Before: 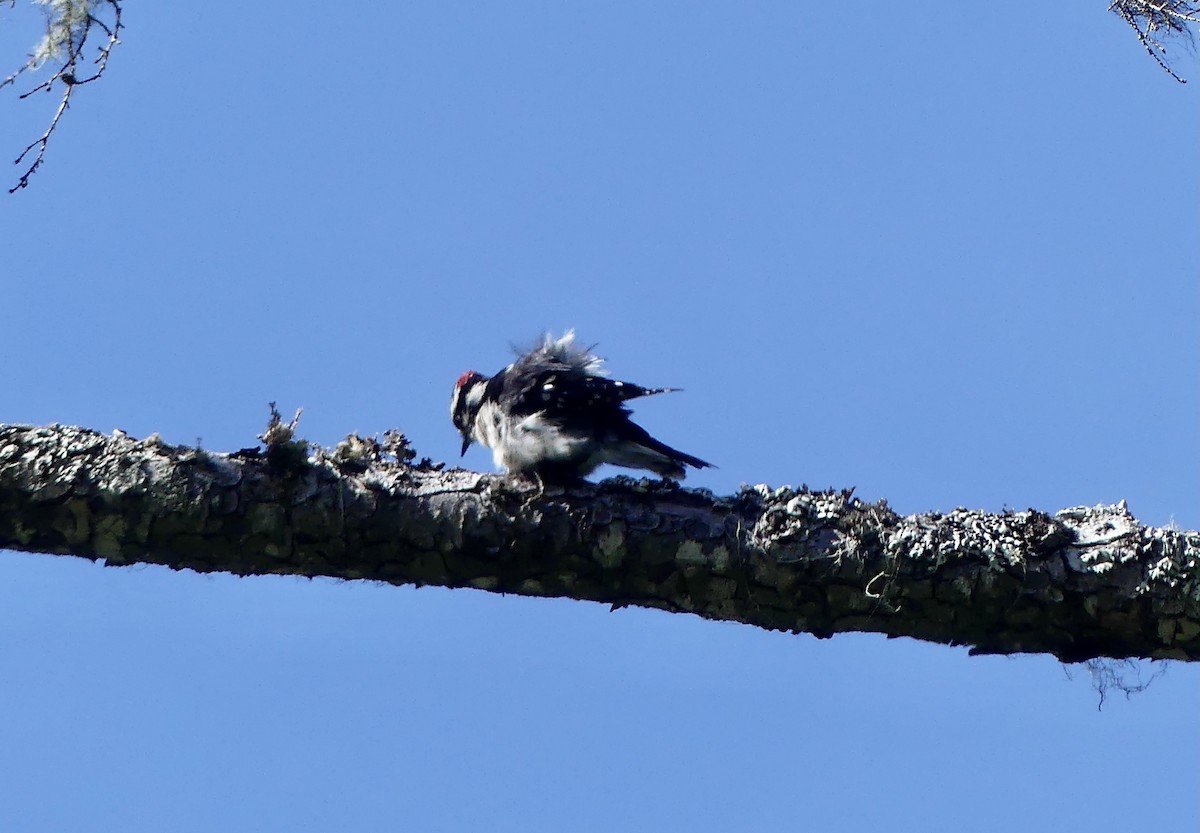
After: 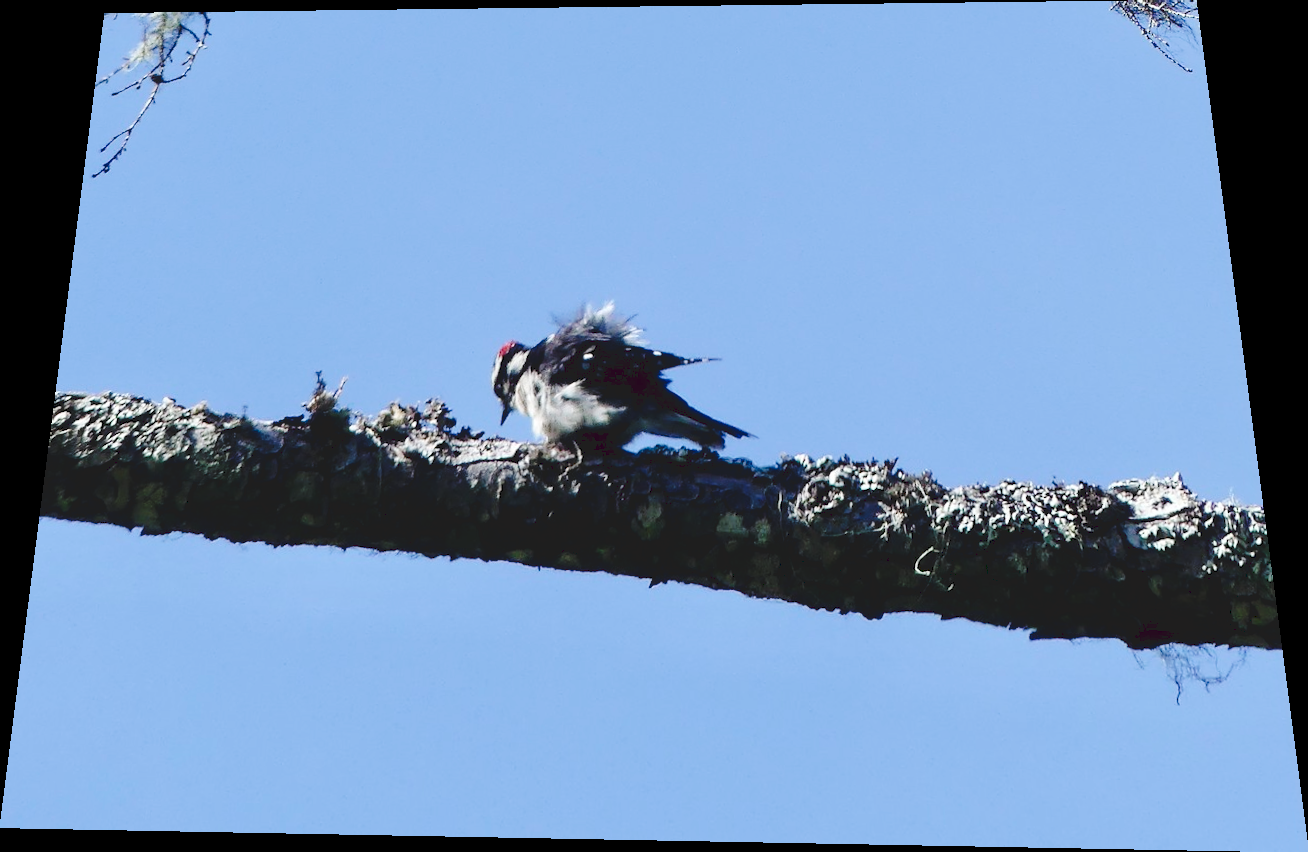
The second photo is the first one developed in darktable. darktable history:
tone curve: curves: ch0 [(0, 0) (0.003, 0.112) (0.011, 0.115) (0.025, 0.111) (0.044, 0.114) (0.069, 0.126) (0.1, 0.144) (0.136, 0.164) (0.177, 0.196) (0.224, 0.249) (0.277, 0.316) (0.335, 0.401) (0.399, 0.487) (0.468, 0.571) (0.543, 0.647) (0.623, 0.728) (0.709, 0.795) (0.801, 0.866) (0.898, 0.933) (1, 1)], preserve colors none
rotate and perspective: rotation 0.128°, lens shift (vertical) -0.181, lens shift (horizontal) -0.044, shear 0.001, automatic cropping off
